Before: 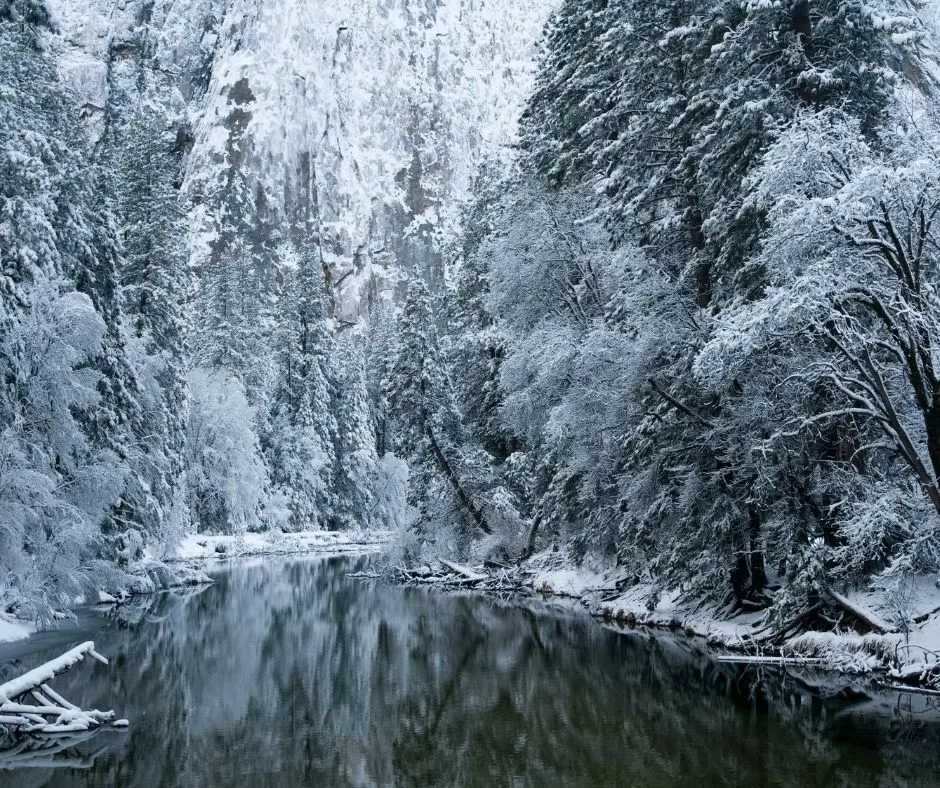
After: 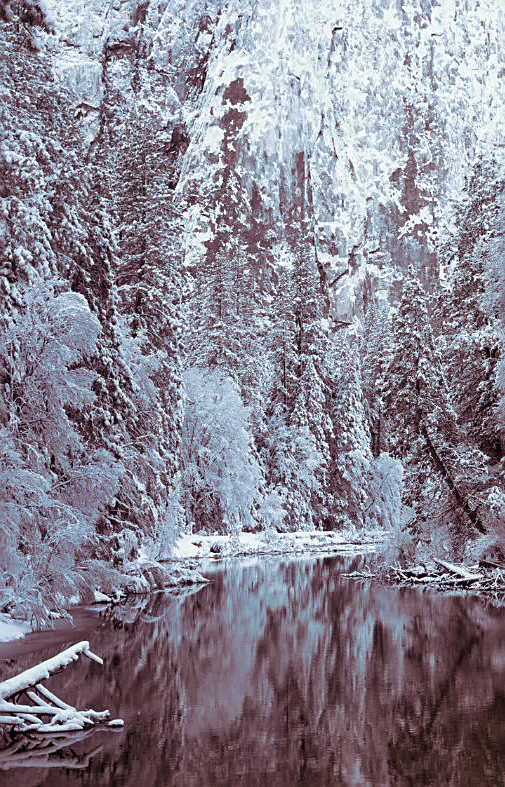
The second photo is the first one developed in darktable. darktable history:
crop: left 0.587%, right 45.588%, bottom 0.086%
contrast brightness saturation: saturation 0.13
sharpen: on, module defaults
split-toning: on, module defaults
